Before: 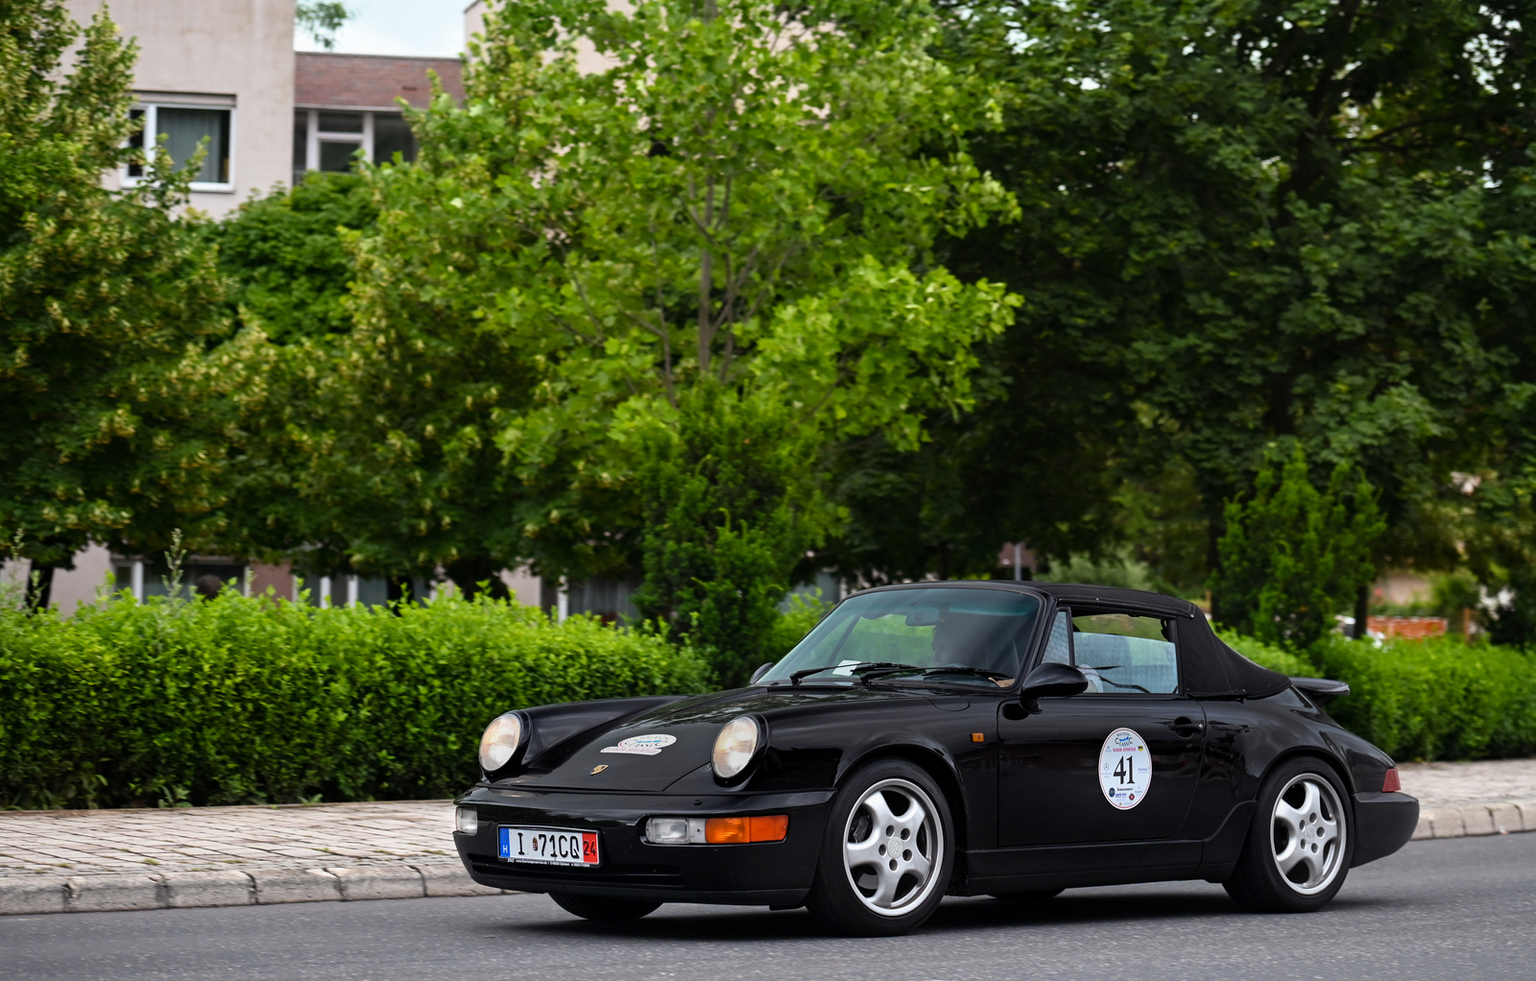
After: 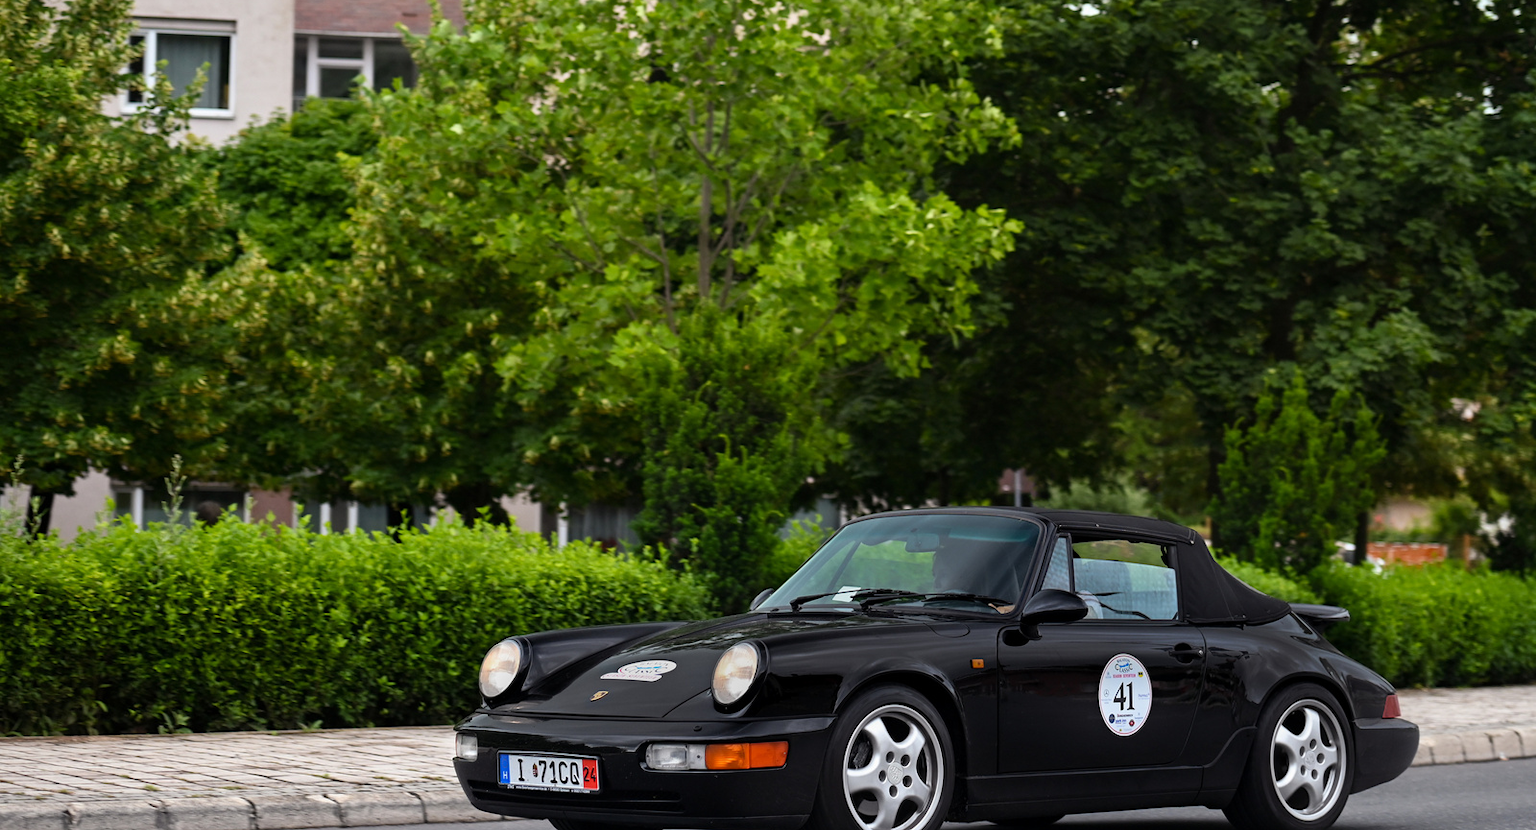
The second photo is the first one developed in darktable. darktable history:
crop: top 7.56%, bottom 7.797%
